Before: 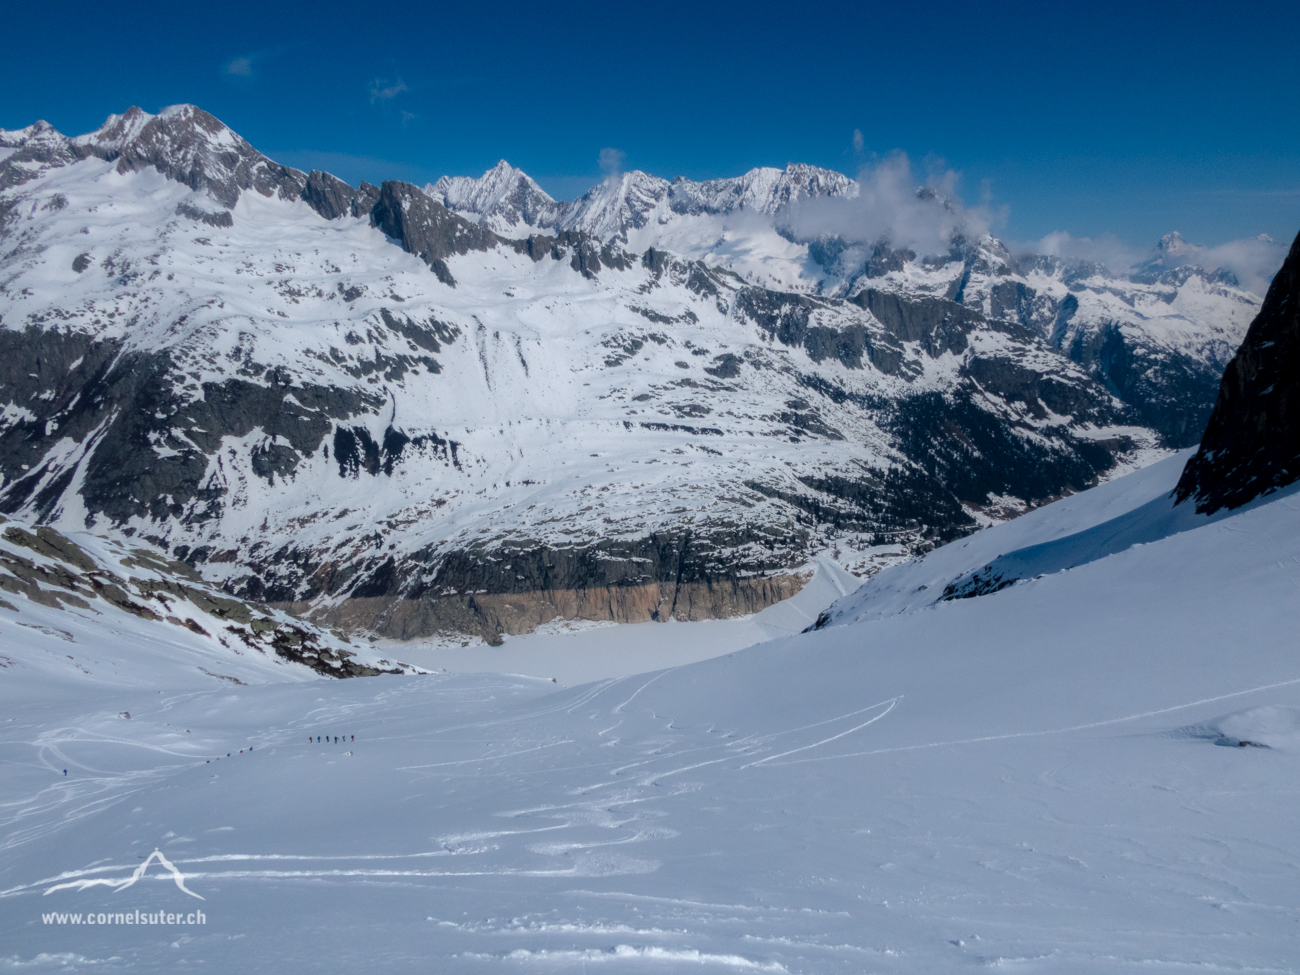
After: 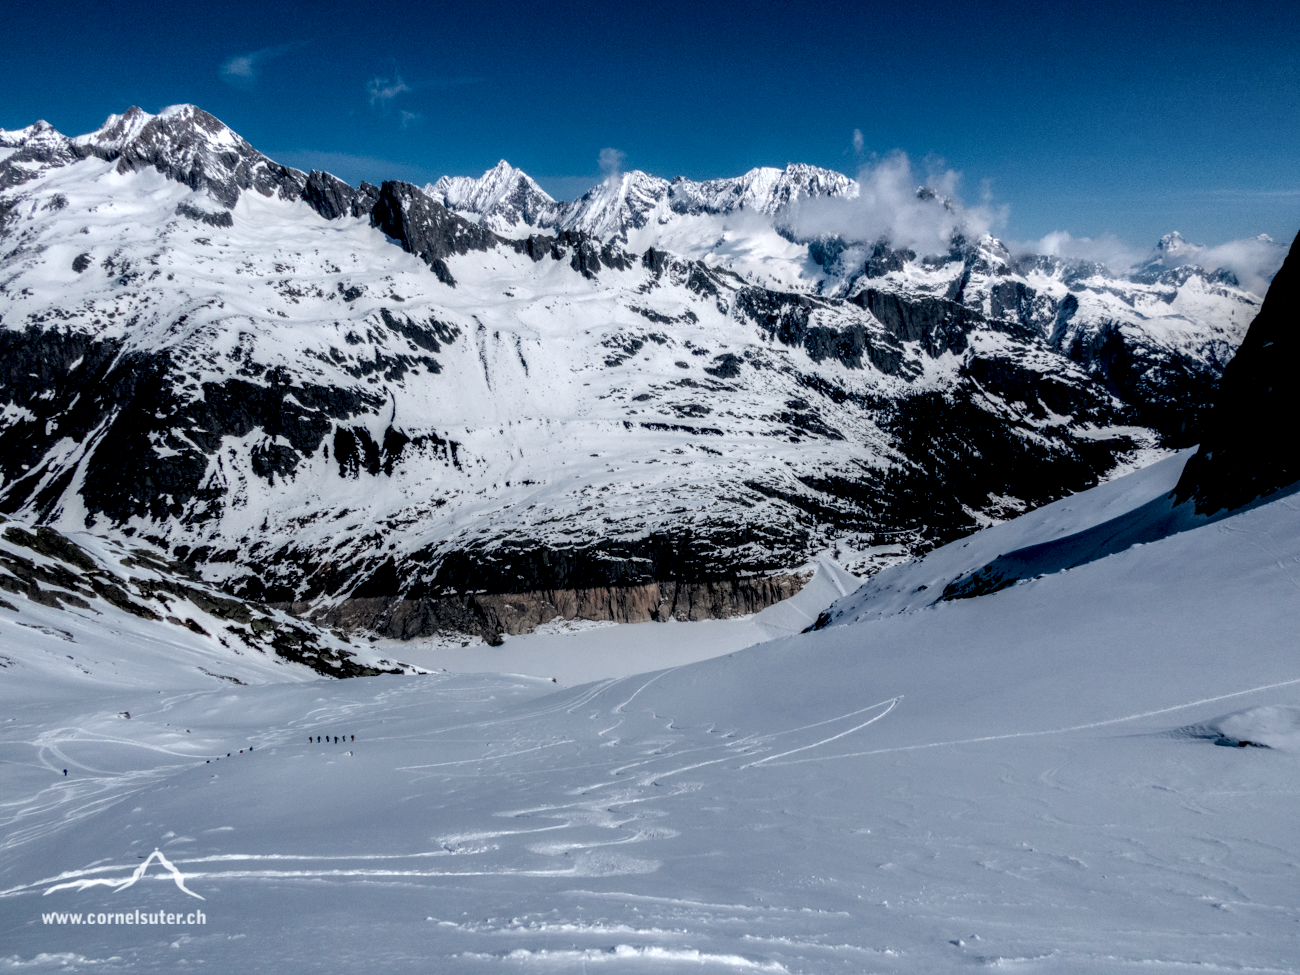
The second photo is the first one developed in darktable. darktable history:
local contrast: shadows 185%, detail 225%
filmic rgb: black relative exposure -7.15 EV, white relative exposure 5.36 EV, hardness 3.02
